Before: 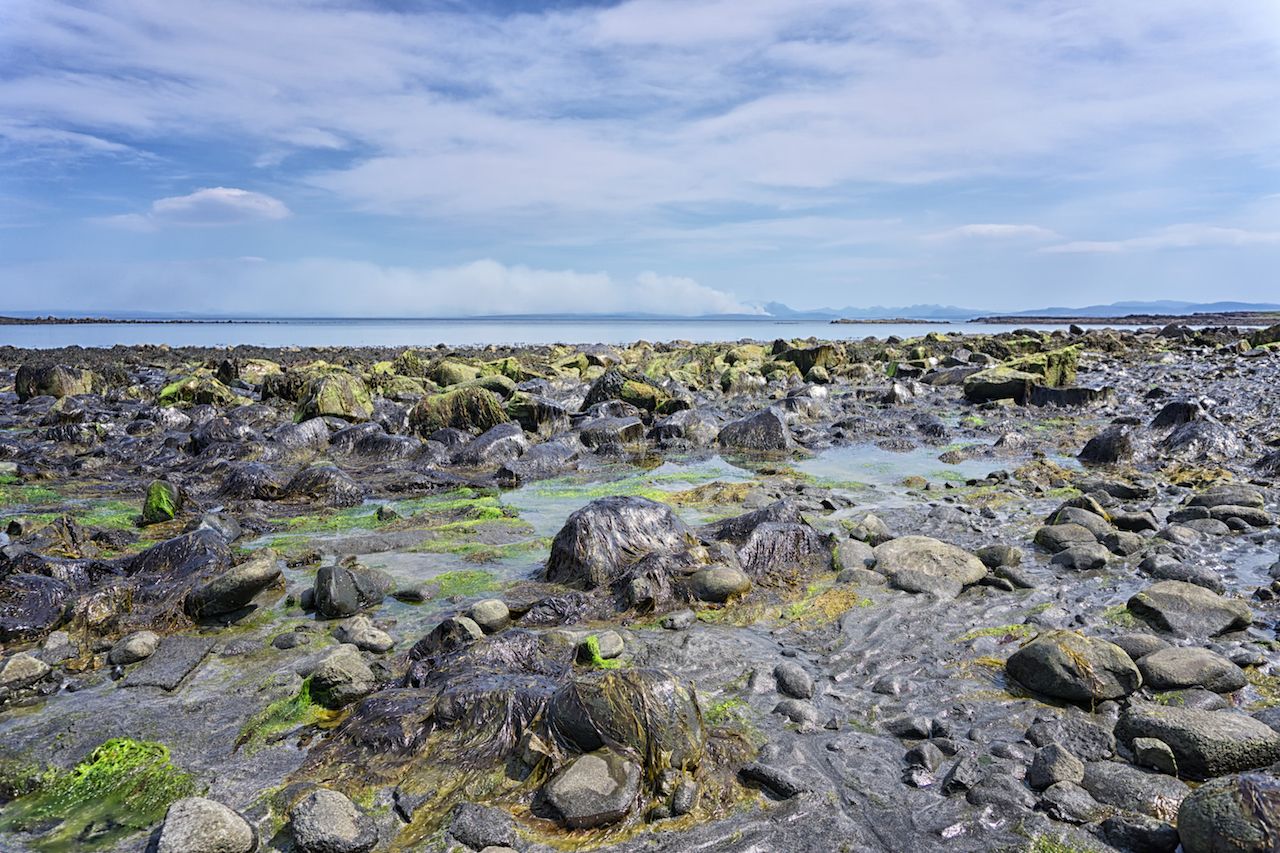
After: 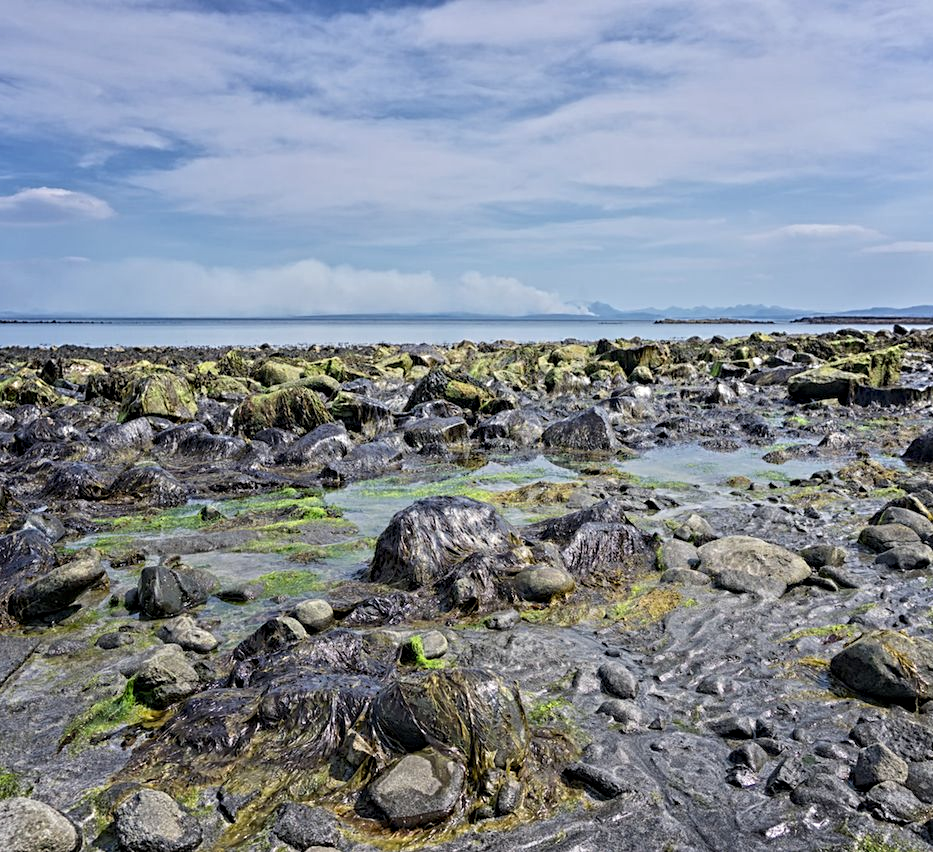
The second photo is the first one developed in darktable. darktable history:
exposure: black level correction 0.001, exposure -0.199 EV, compensate highlight preservation false
contrast equalizer: octaves 7, y [[0.5, 0.501, 0.525, 0.597, 0.58, 0.514], [0.5 ×6], [0.5 ×6], [0 ×6], [0 ×6]]
crop: left 13.823%, right 13.247%
